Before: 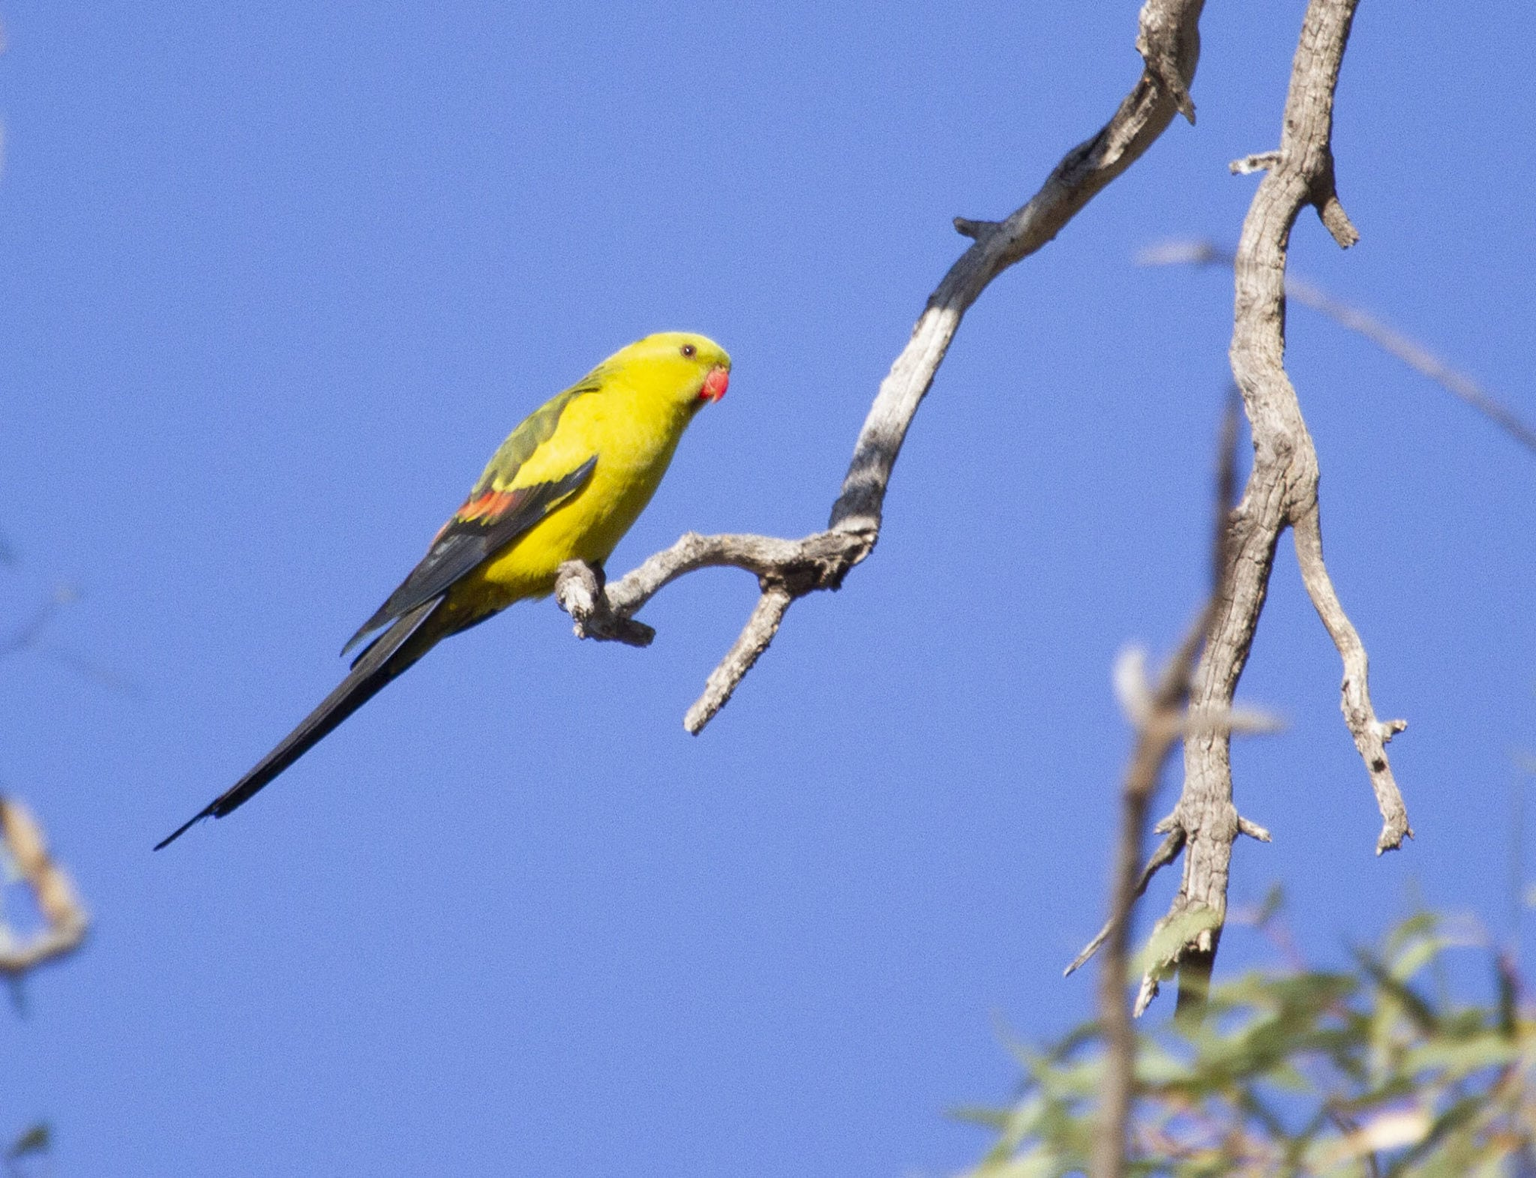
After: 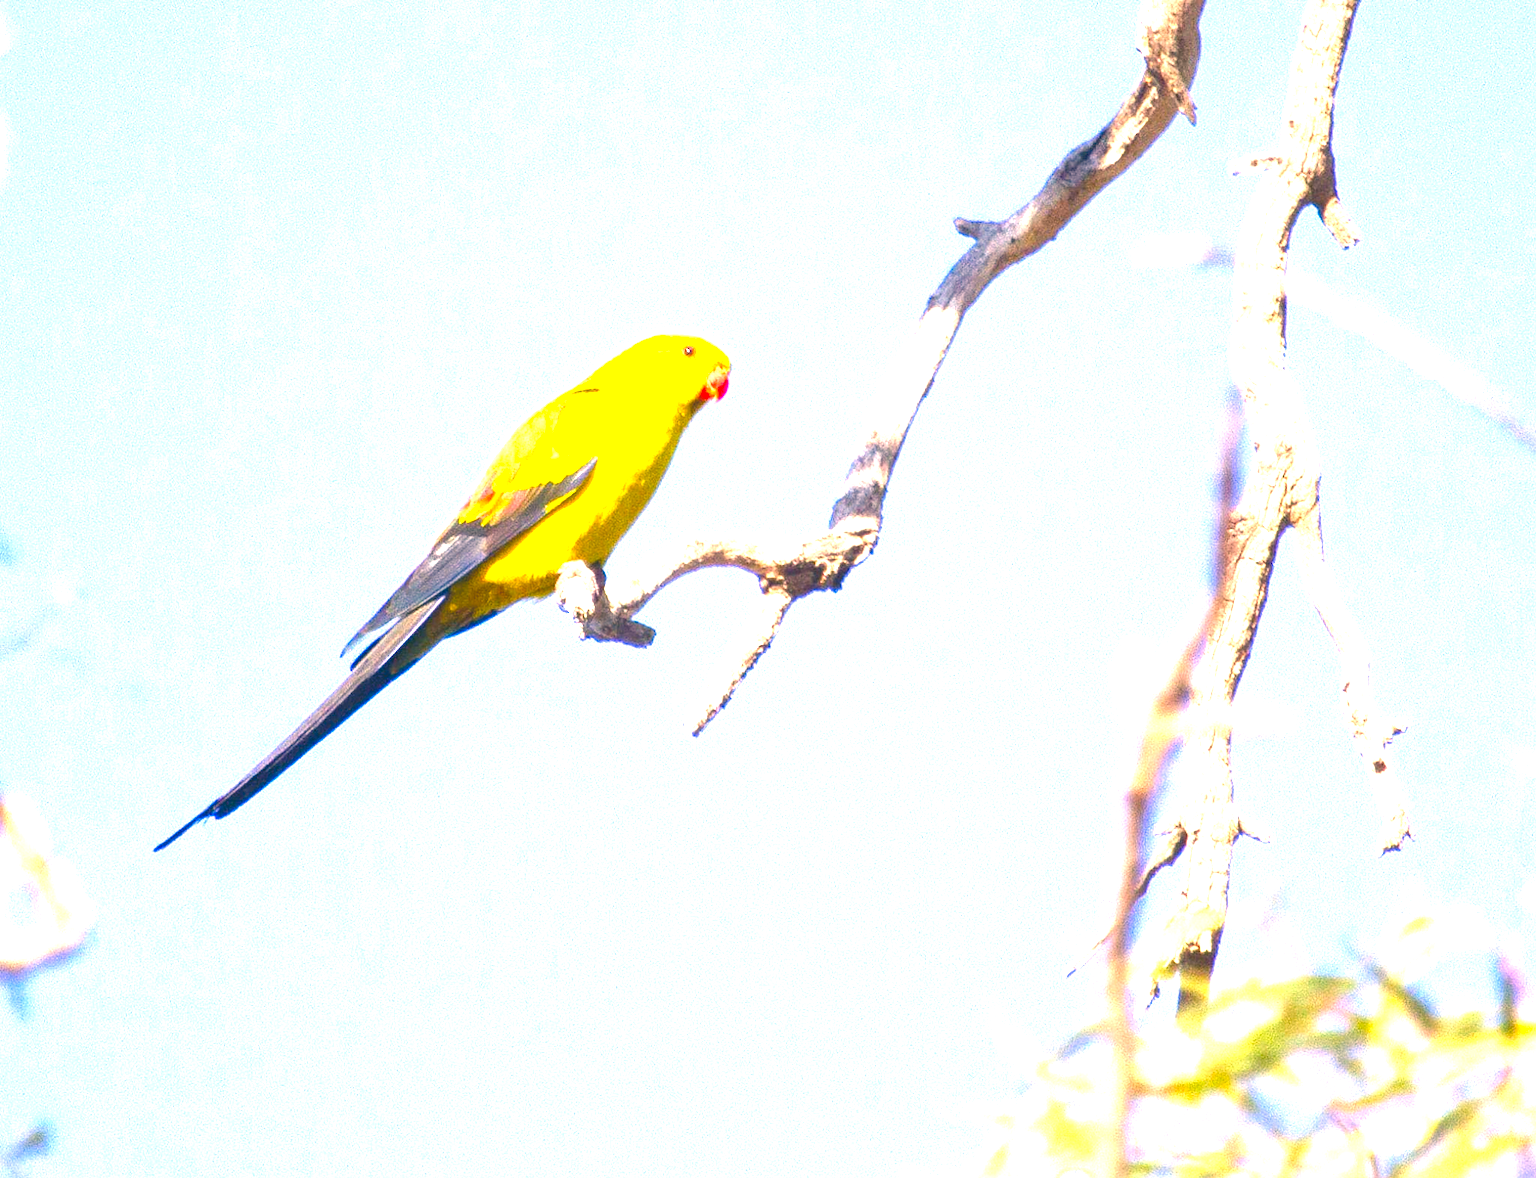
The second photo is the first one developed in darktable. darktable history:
color correction: highlights a* 10.32, highlights b* 14.48, shadows a* -9.94, shadows b* -15.05
exposure: exposure 2.193 EV, compensate highlight preservation false
local contrast: highlights 69%, shadows 66%, detail 84%, midtone range 0.324
sharpen: radius 1.522, amount 0.372, threshold 1.608
contrast brightness saturation: brightness -0.095
color balance rgb: highlights gain › chroma 0.261%, highlights gain › hue 332.9°, perceptual saturation grading › global saturation 29.498%
